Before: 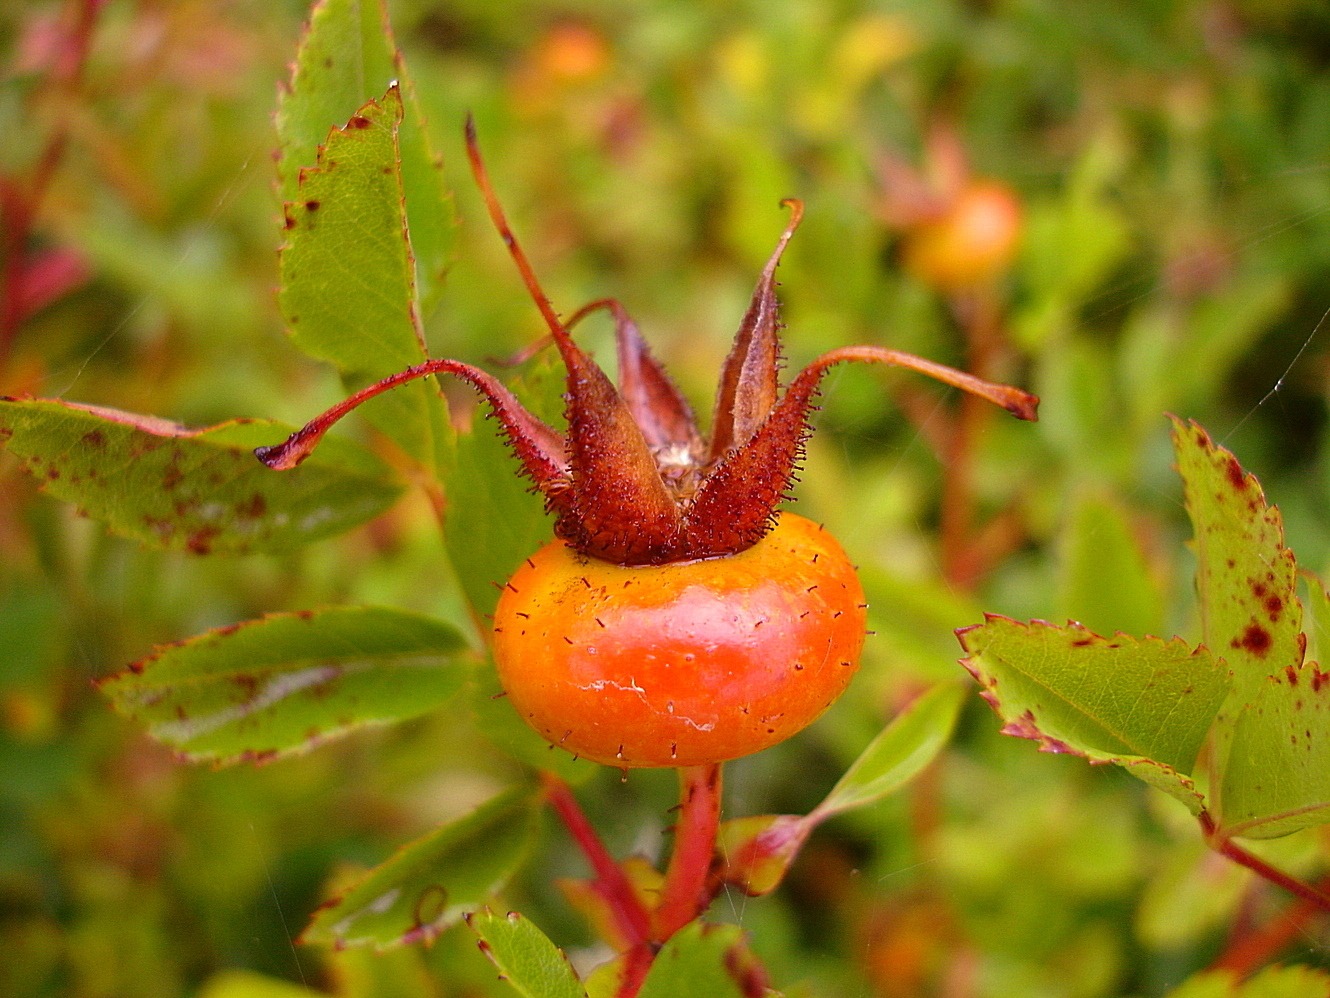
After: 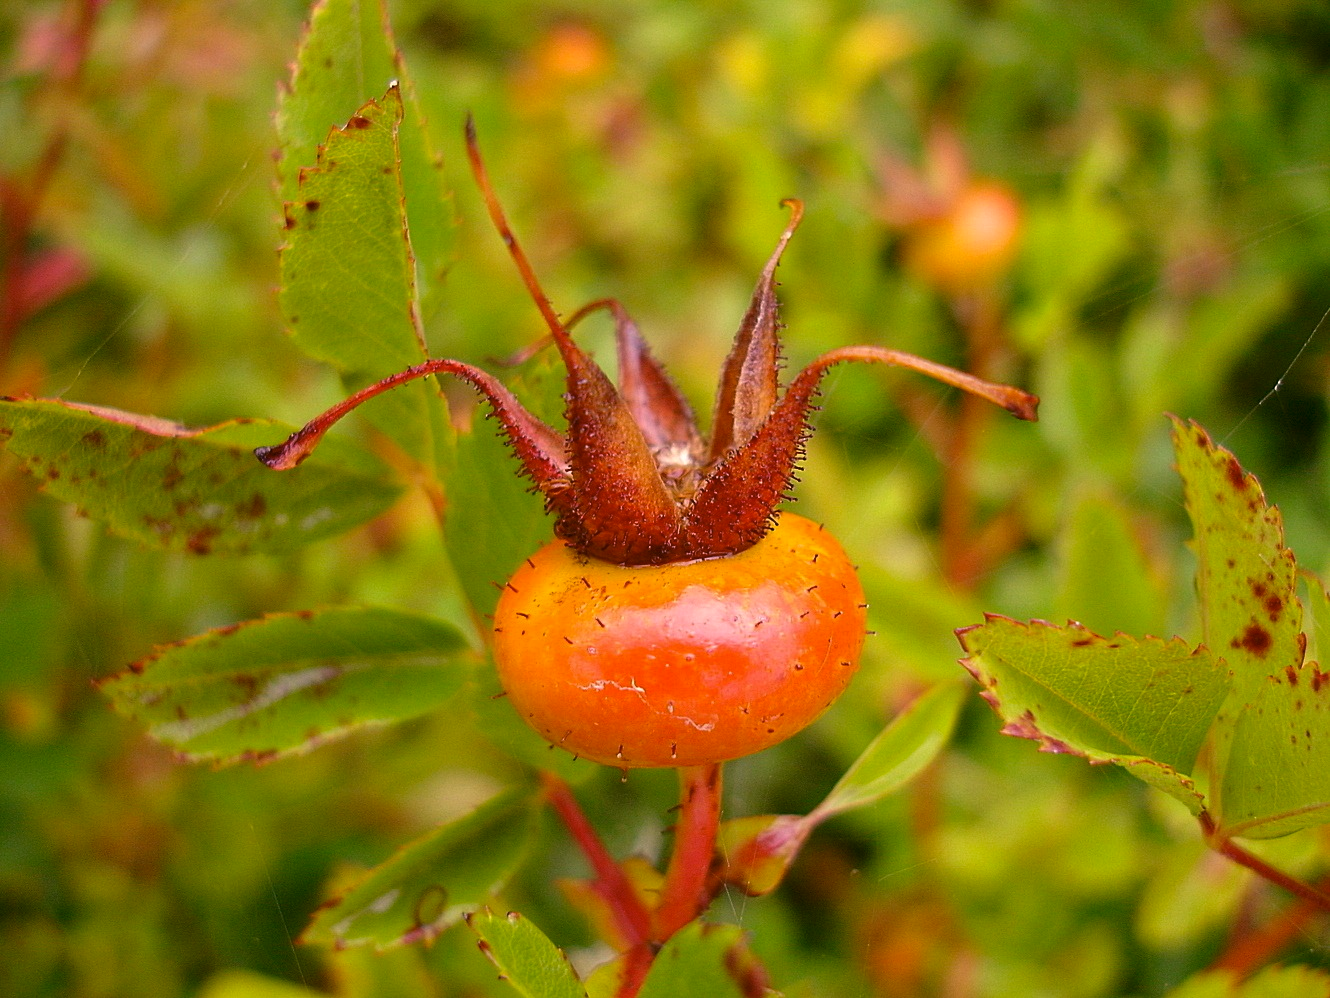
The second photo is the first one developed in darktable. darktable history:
color correction: highlights a* 4.22, highlights b* 4.98, shadows a* -7.83, shadows b* 4.6
